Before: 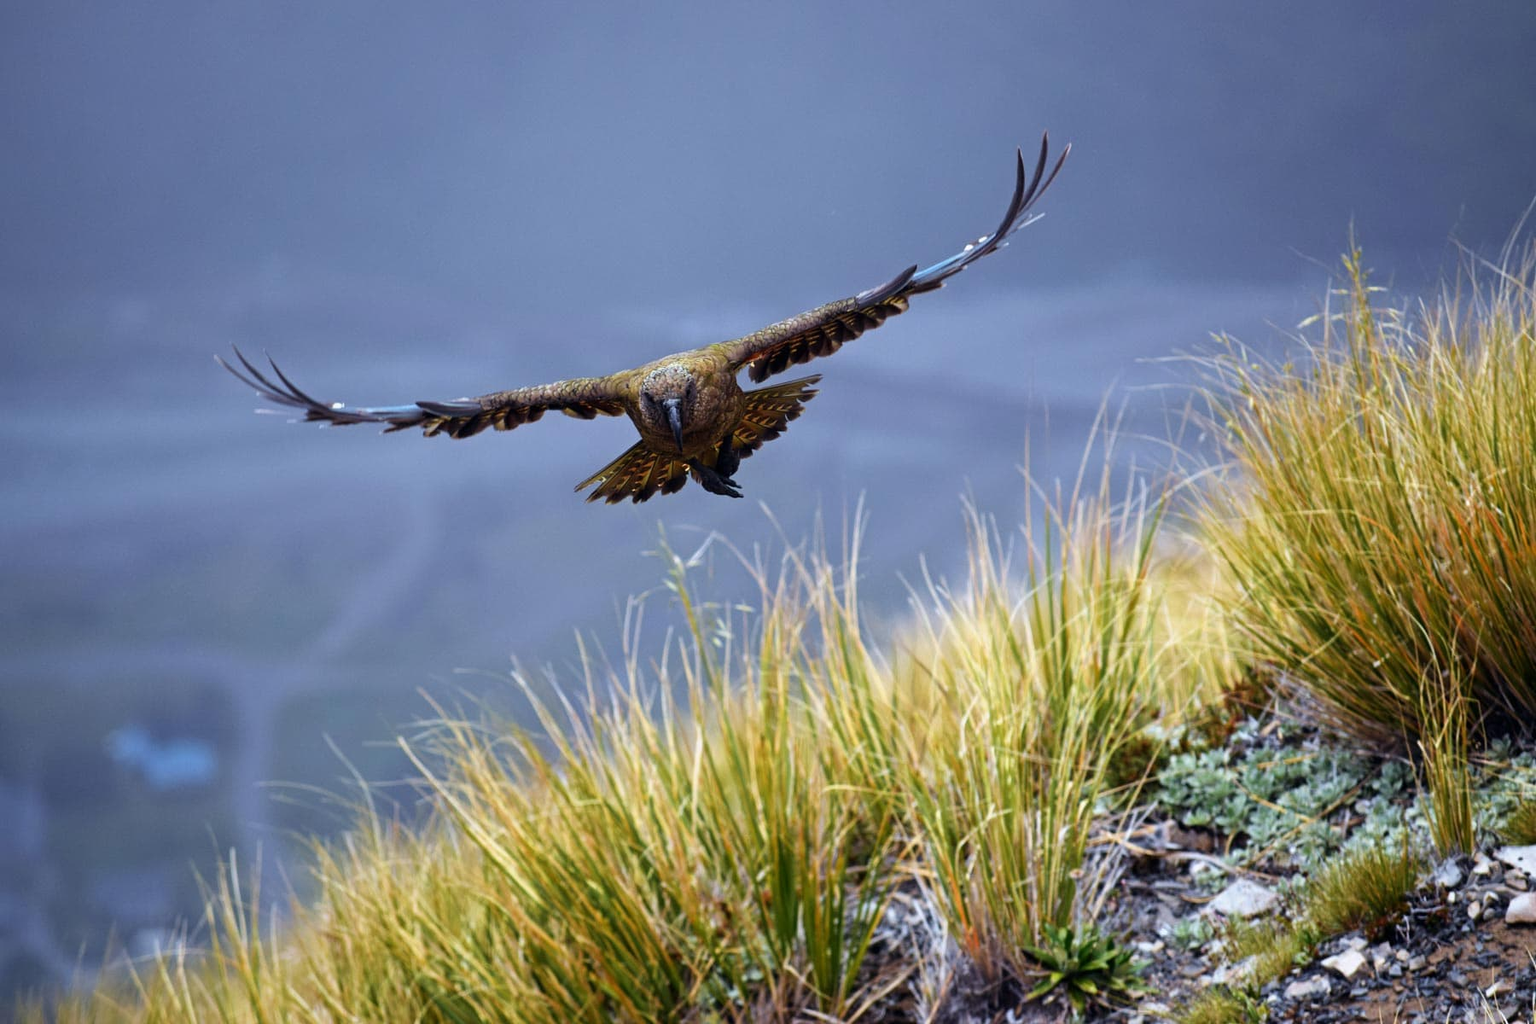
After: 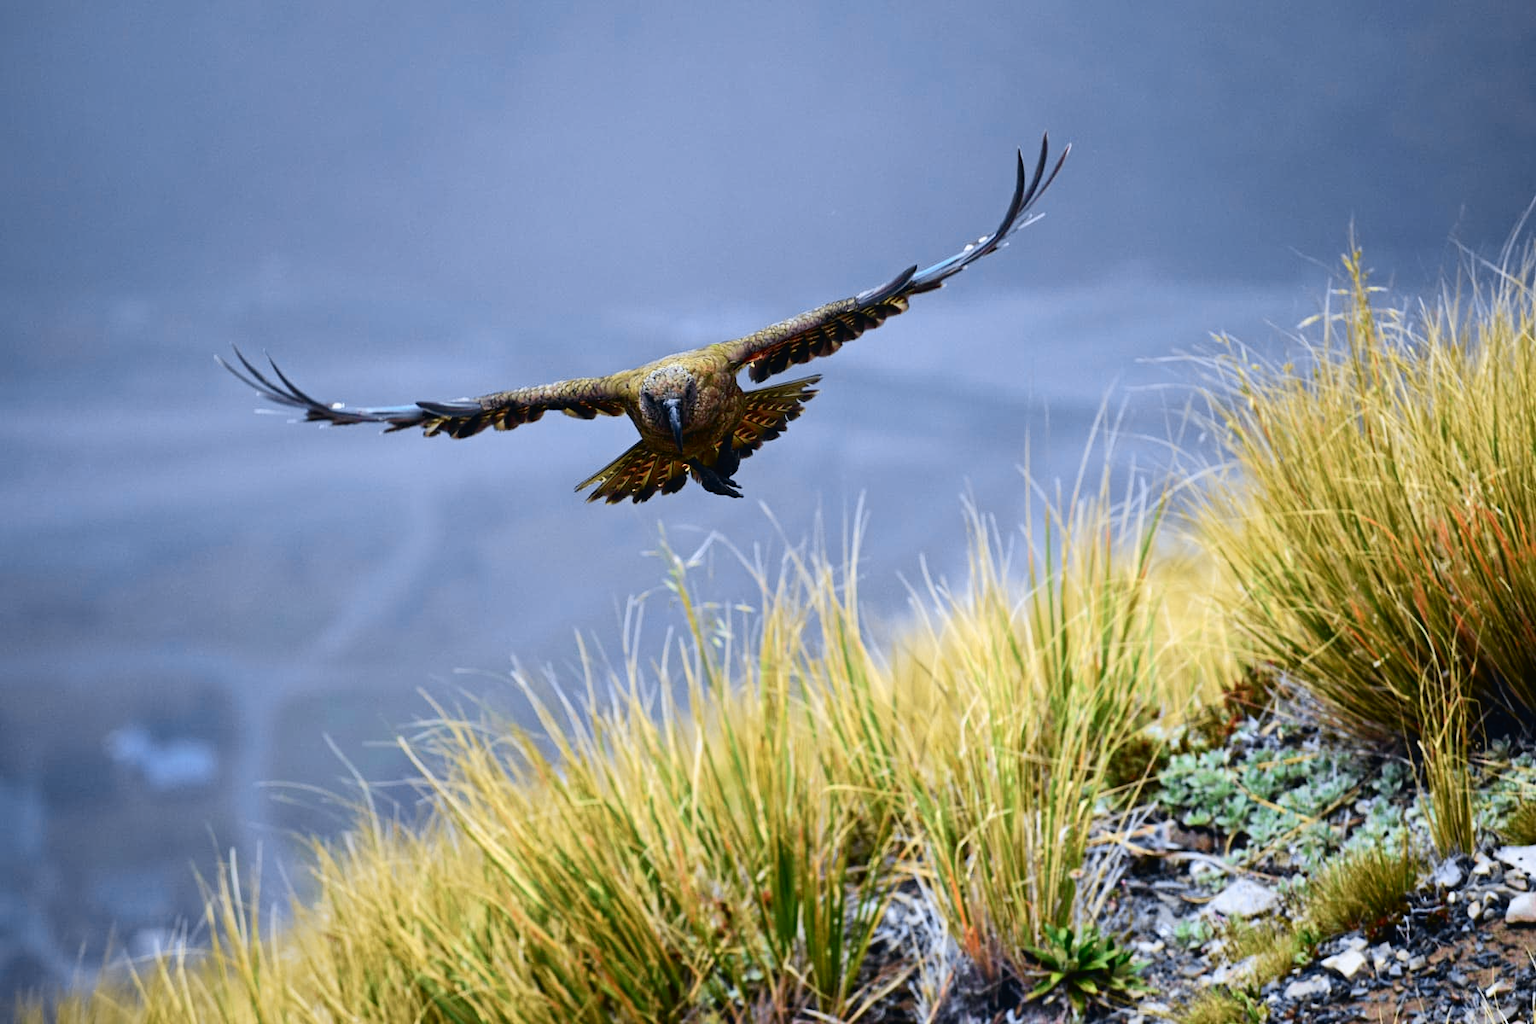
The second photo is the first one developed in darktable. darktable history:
tone curve: curves: ch0 [(0, 0.018) (0.061, 0.041) (0.205, 0.191) (0.289, 0.292) (0.39, 0.424) (0.493, 0.551) (0.666, 0.743) (0.795, 0.841) (1, 0.998)]; ch1 [(0, 0) (0.385, 0.343) (0.439, 0.415) (0.494, 0.498) (0.501, 0.501) (0.51, 0.496) (0.548, 0.554) (0.586, 0.61) (0.684, 0.658) (0.783, 0.804) (1, 1)]; ch2 [(0, 0) (0.304, 0.31) (0.403, 0.399) (0.441, 0.428) (0.47, 0.469) (0.498, 0.496) (0.524, 0.538) (0.566, 0.588) (0.648, 0.665) (0.697, 0.699) (1, 1)], color space Lab, independent channels, preserve colors none
